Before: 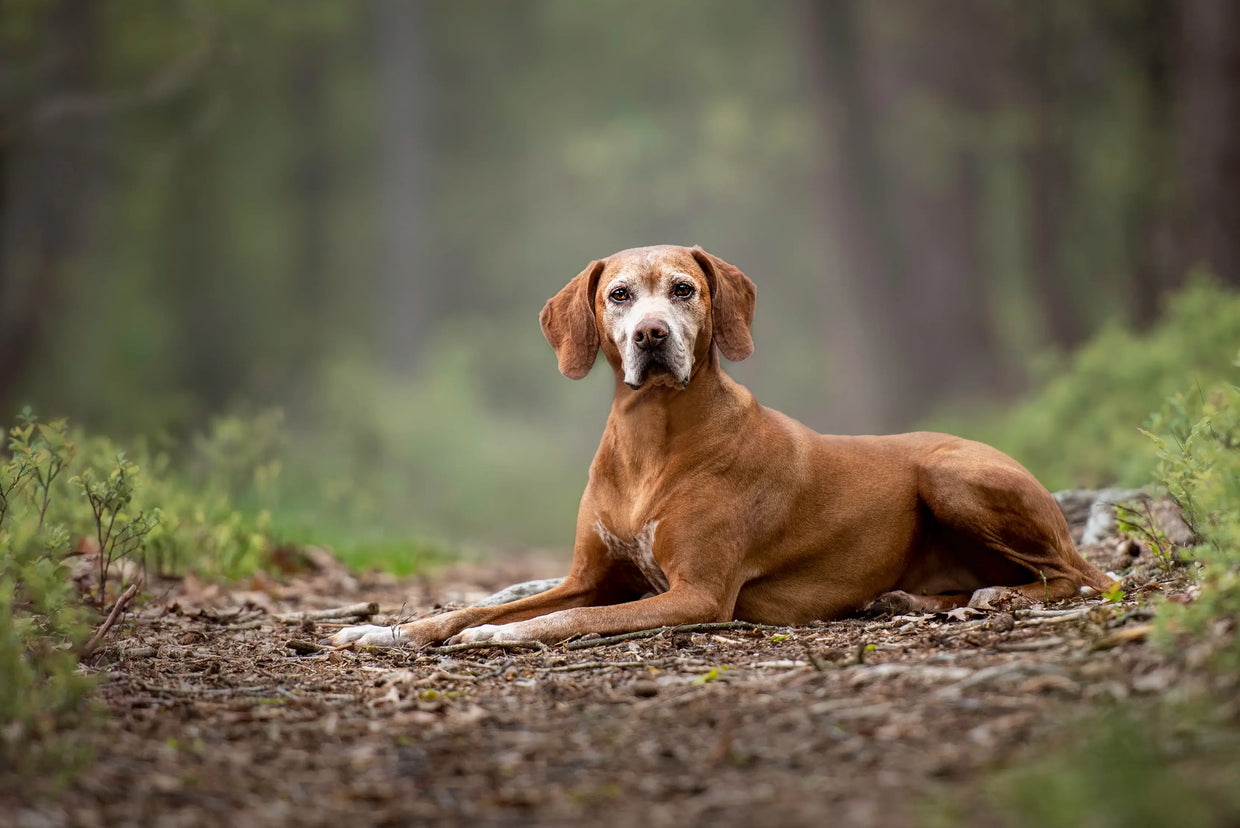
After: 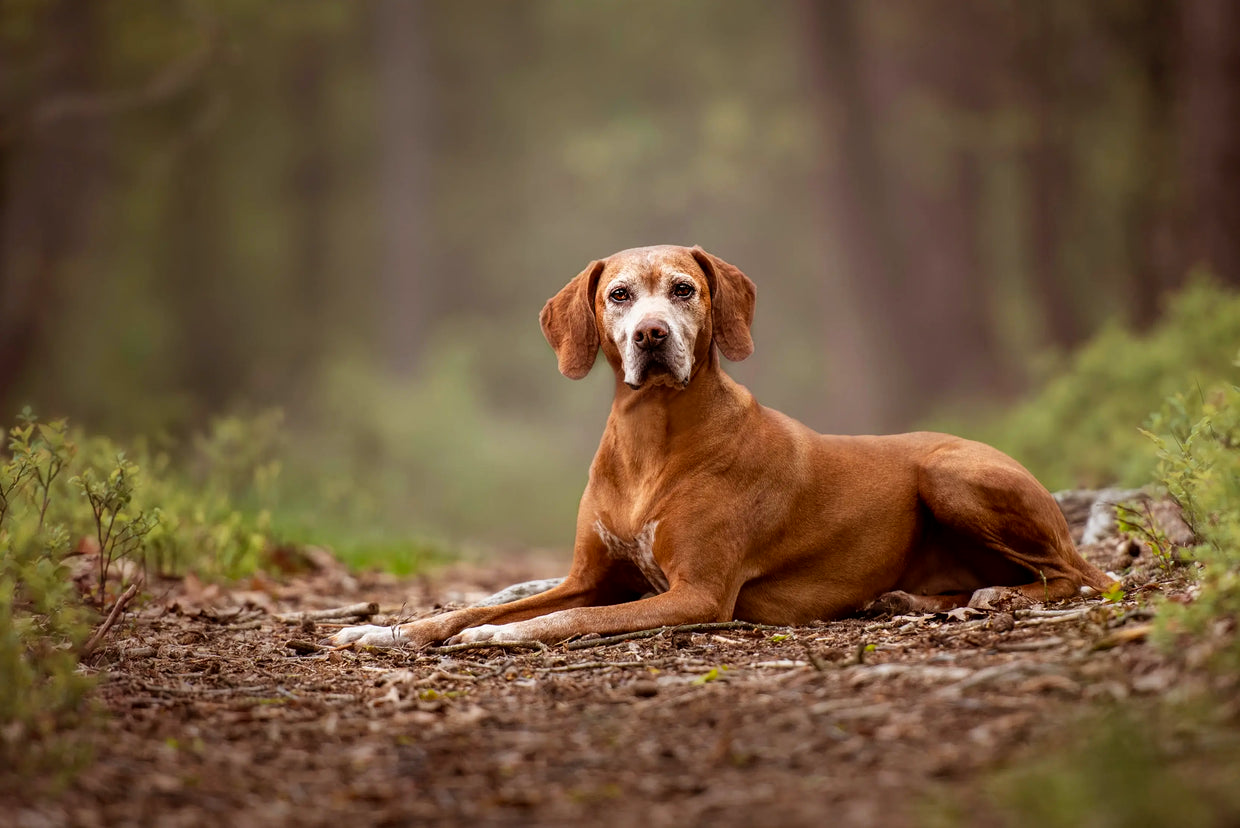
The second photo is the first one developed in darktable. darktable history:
rgb levels: mode RGB, independent channels, levels [[0, 0.5, 1], [0, 0.521, 1], [0, 0.536, 1]]
tone equalizer: on, module defaults
